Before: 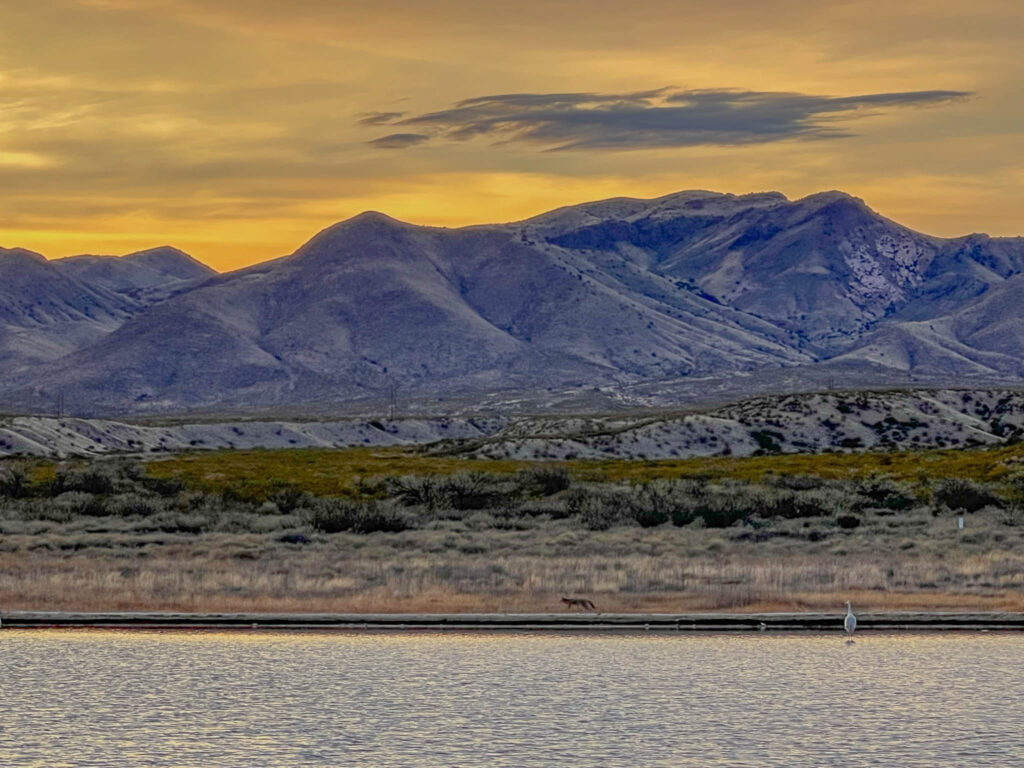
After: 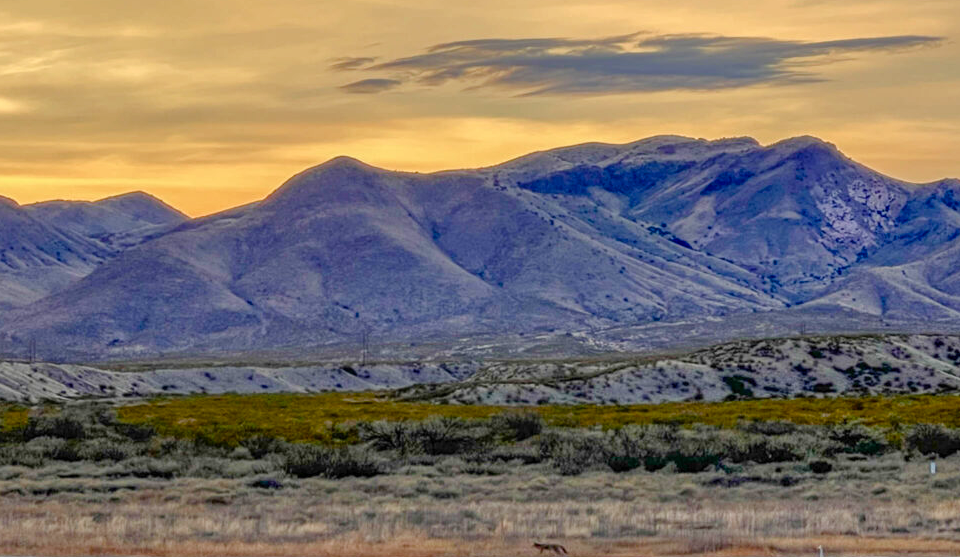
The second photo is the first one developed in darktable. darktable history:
color balance rgb: perceptual saturation grading › global saturation 20%, perceptual saturation grading › highlights -50%, perceptual saturation grading › shadows 30%, perceptual brilliance grading › global brilliance 10%, perceptual brilliance grading › shadows 15%
crop: left 2.737%, top 7.287%, right 3.421%, bottom 20.179%
